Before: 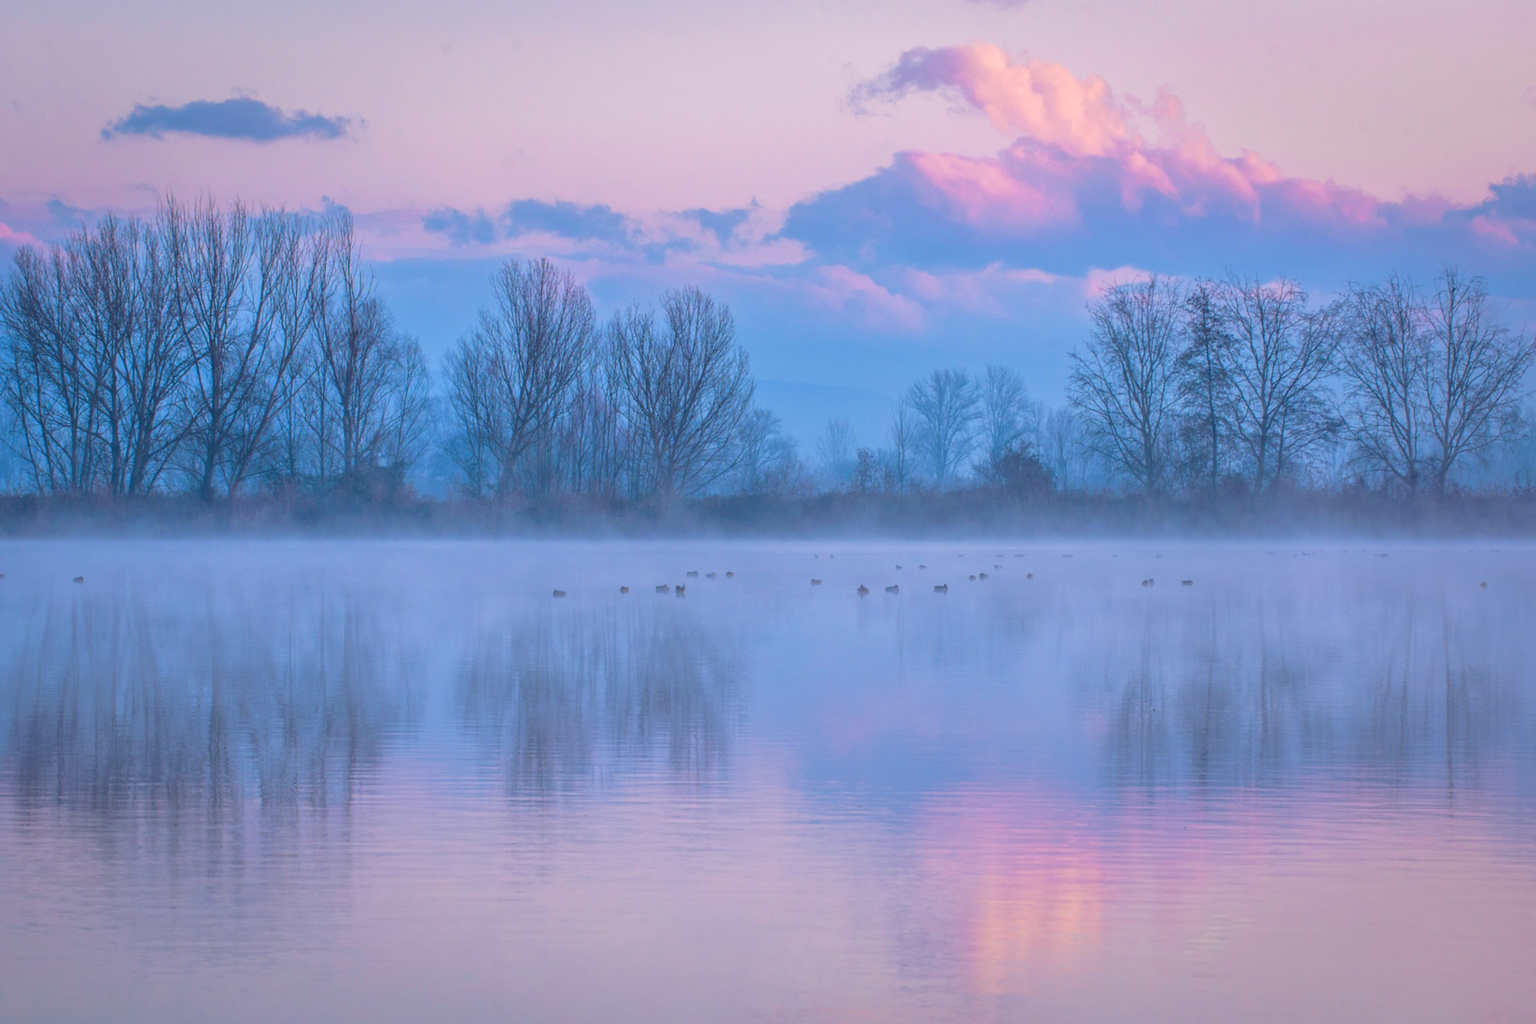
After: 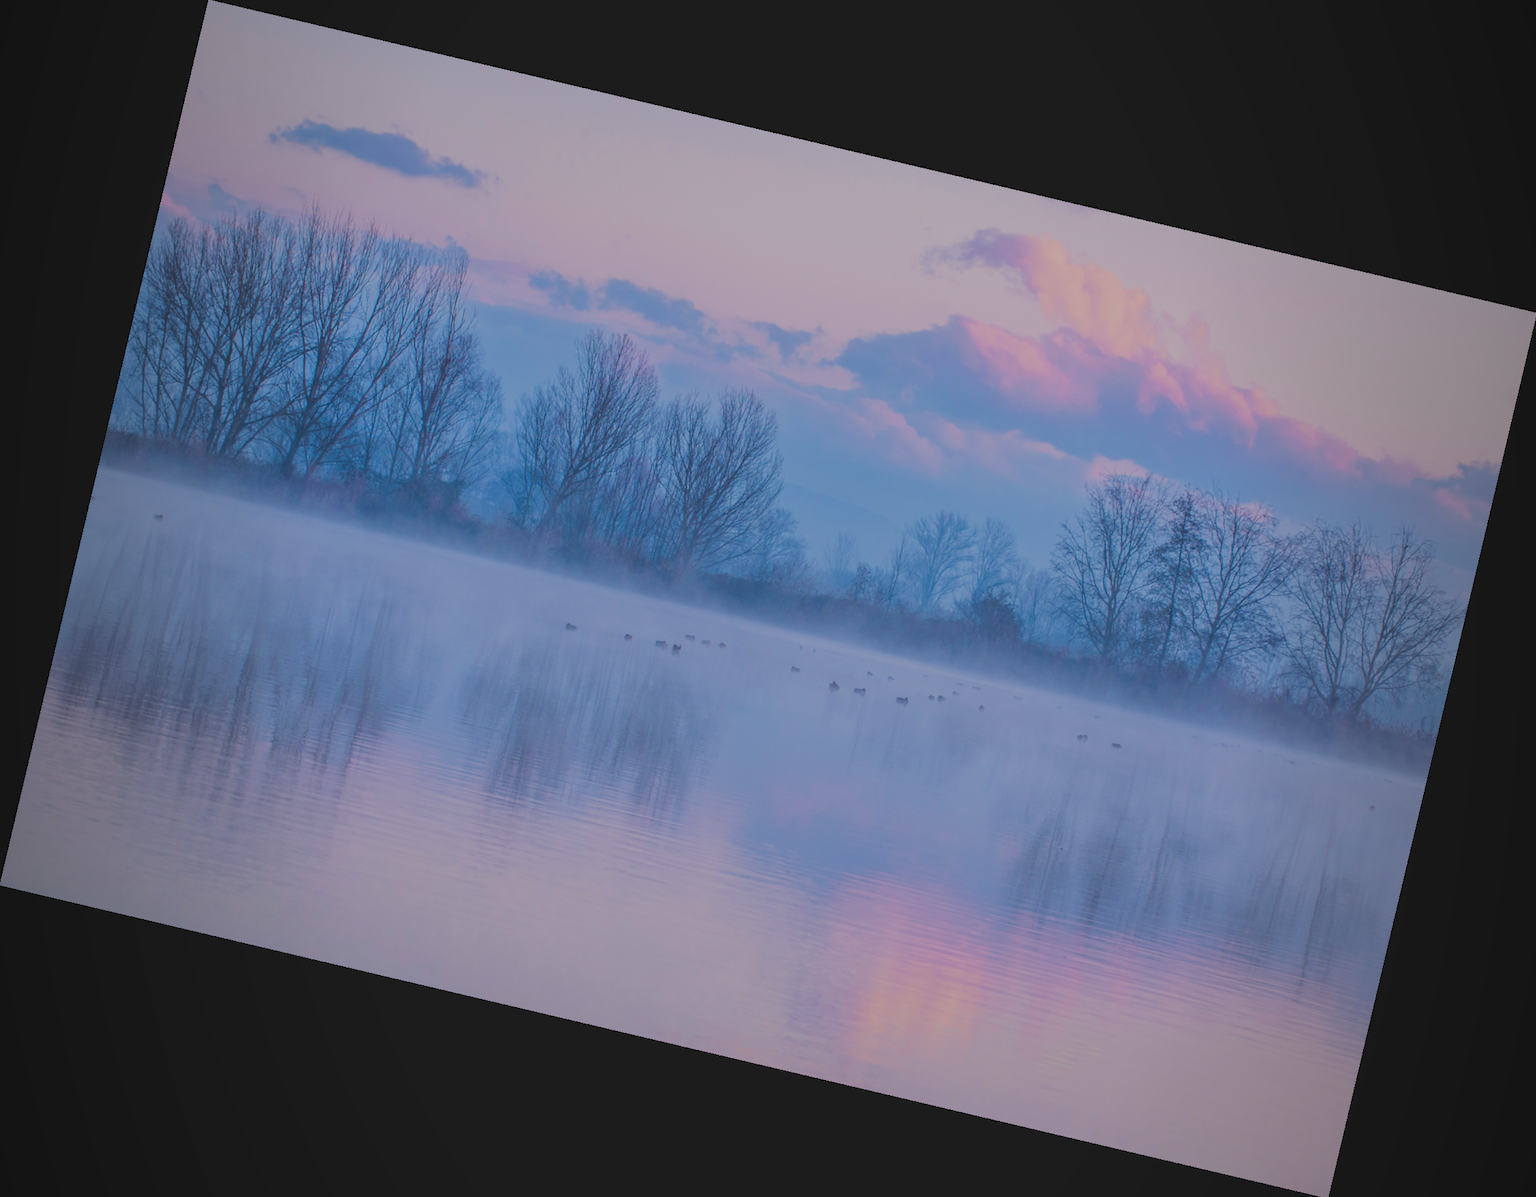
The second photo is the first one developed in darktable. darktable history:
filmic rgb: black relative exposure -7.32 EV, white relative exposure 5.09 EV, hardness 3.2
contrast brightness saturation: contrast -0.11
rotate and perspective: rotation 13.27°, automatic cropping off
vignetting: fall-off start 97%, fall-off radius 100%, width/height ratio 0.609, unbound false
tone curve: curves: ch0 [(0, 0) (0.003, 0.096) (0.011, 0.096) (0.025, 0.098) (0.044, 0.099) (0.069, 0.106) (0.1, 0.128) (0.136, 0.153) (0.177, 0.186) (0.224, 0.218) (0.277, 0.265) (0.335, 0.316) (0.399, 0.374) (0.468, 0.445) (0.543, 0.526) (0.623, 0.605) (0.709, 0.681) (0.801, 0.758) (0.898, 0.819) (1, 1)], preserve colors none
